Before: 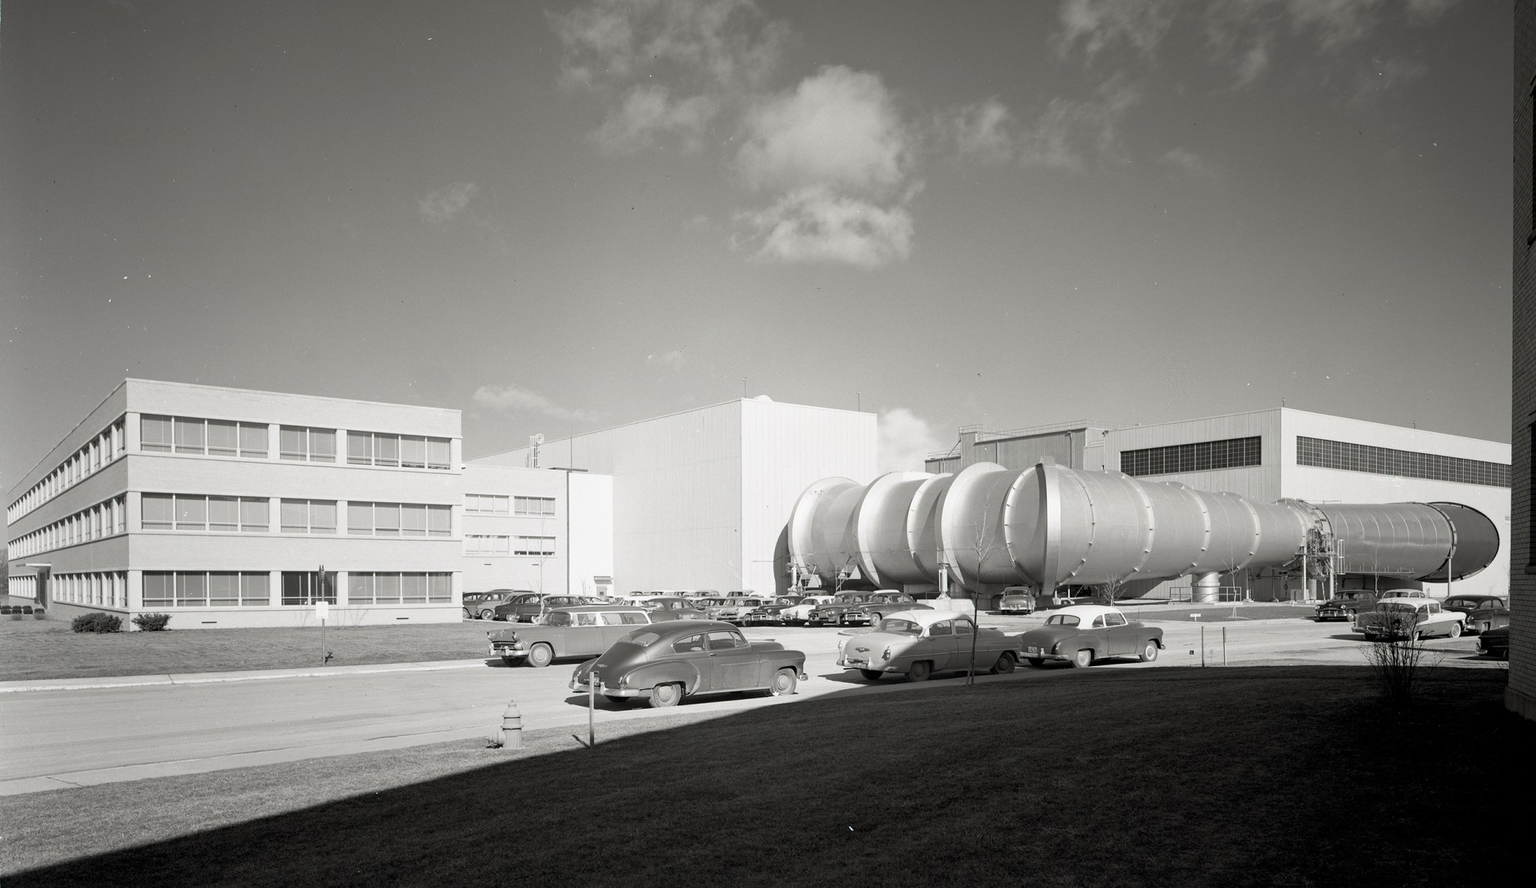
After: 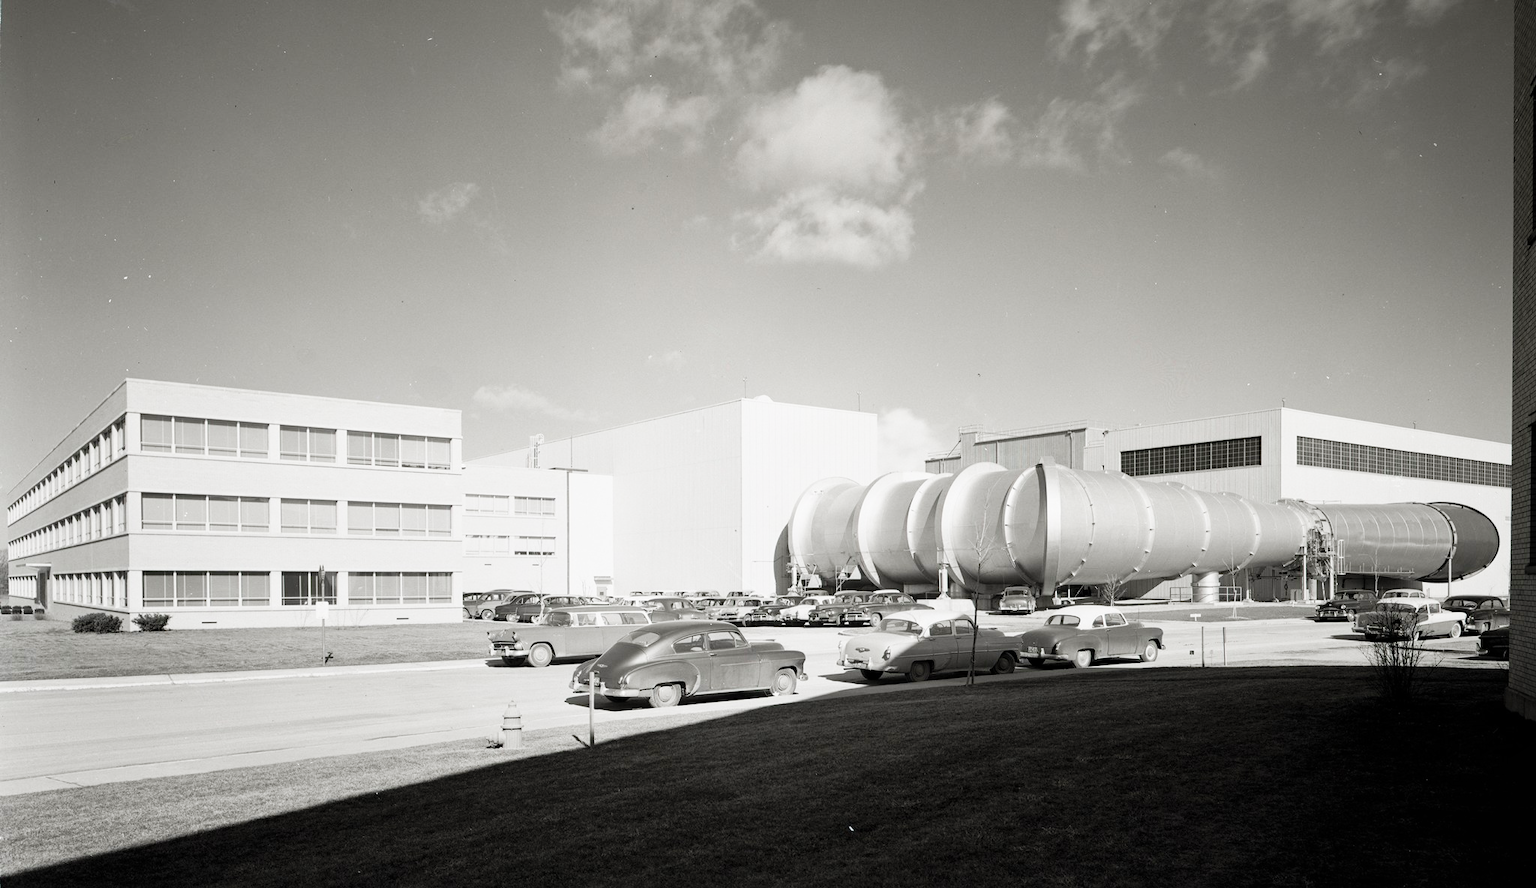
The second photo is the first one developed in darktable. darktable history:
local contrast: mode bilateral grid, contrast 100, coarseness 100, detail 109%, midtone range 0.2
tone curve: curves: ch0 [(0, 0.003) (0.044, 0.032) (0.12, 0.089) (0.19, 0.175) (0.271, 0.294) (0.457, 0.546) (0.588, 0.71) (0.701, 0.815) (0.86, 0.922) (1, 0.982)]; ch1 [(0, 0) (0.247, 0.215) (0.433, 0.382) (0.466, 0.426) (0.493, 0.481) (0.501, 0.5) (0.517, 0.524) (0.557, 0.582) (0.598, 0.651) (0.671, 0.735) (0.796, 0.85) (1, 1)]; ch2 [(0, 0) (0.249, 0.216) (0.357, 0.317) (0.448, 0.432) (0.478, 0.492) (0.498, 0.499) (0.517, 0.53) (0.537, 0.57) (0.569, 0.623) (0.61, 0.663) (0.706, 0.75) (0.808, 0.809) (0.991, 0.968)], preserve colors none
